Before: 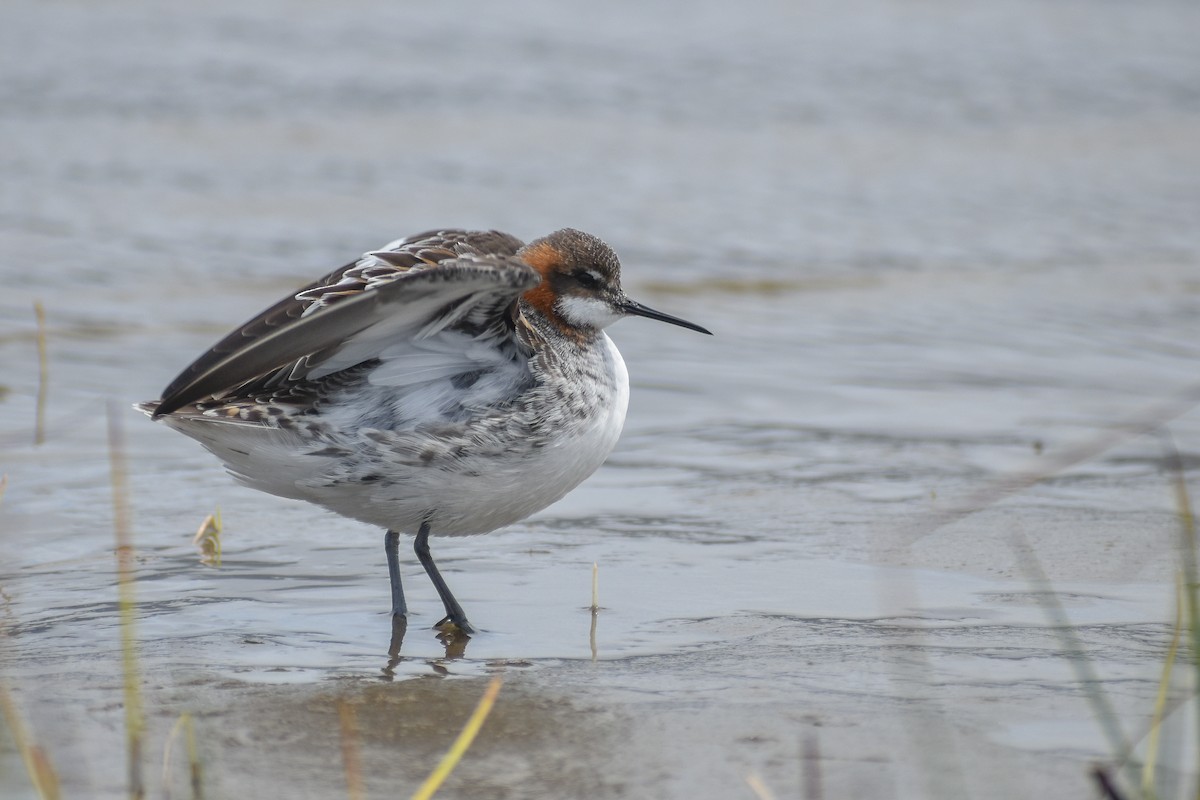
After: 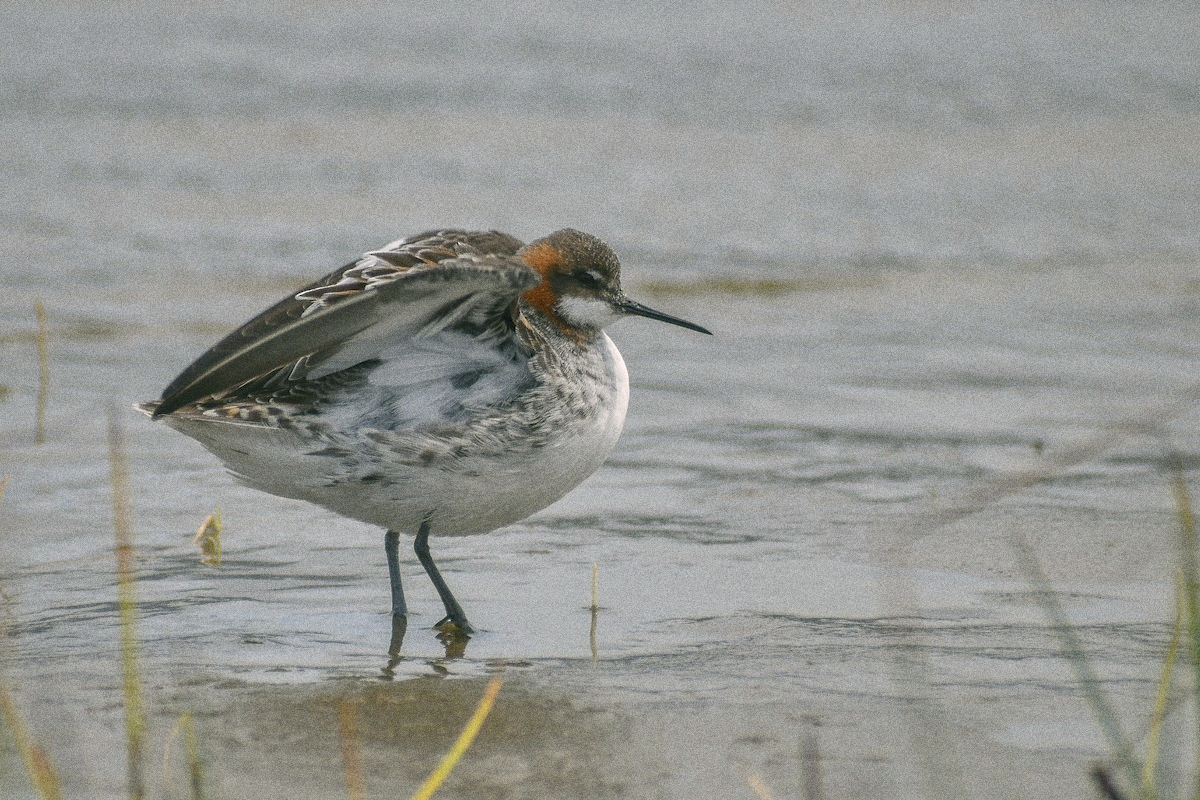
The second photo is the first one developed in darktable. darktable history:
grain: coarseness 0.09 ISO, strength 40%
color correction: highlights a* 4.02, highlights b* 4.98, shadows a* -7.55, shadows b* 4.98
shadows and highlights: on, module defaults
